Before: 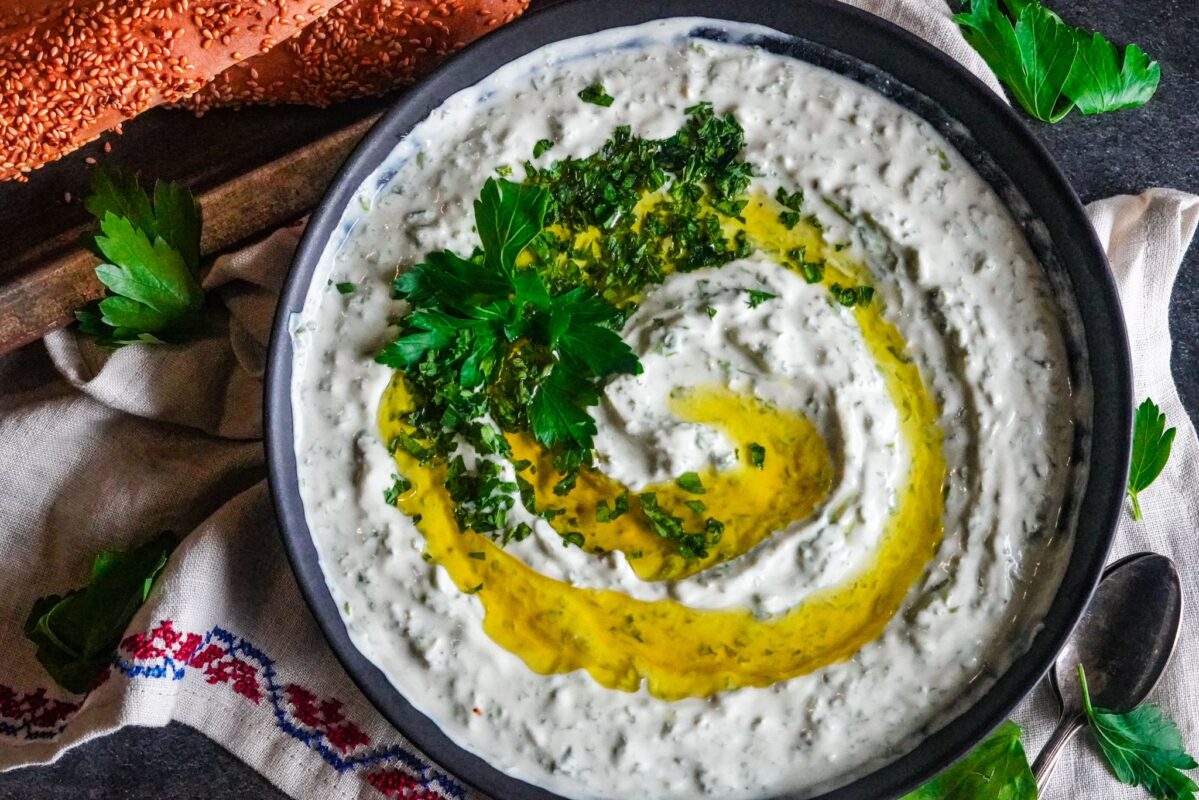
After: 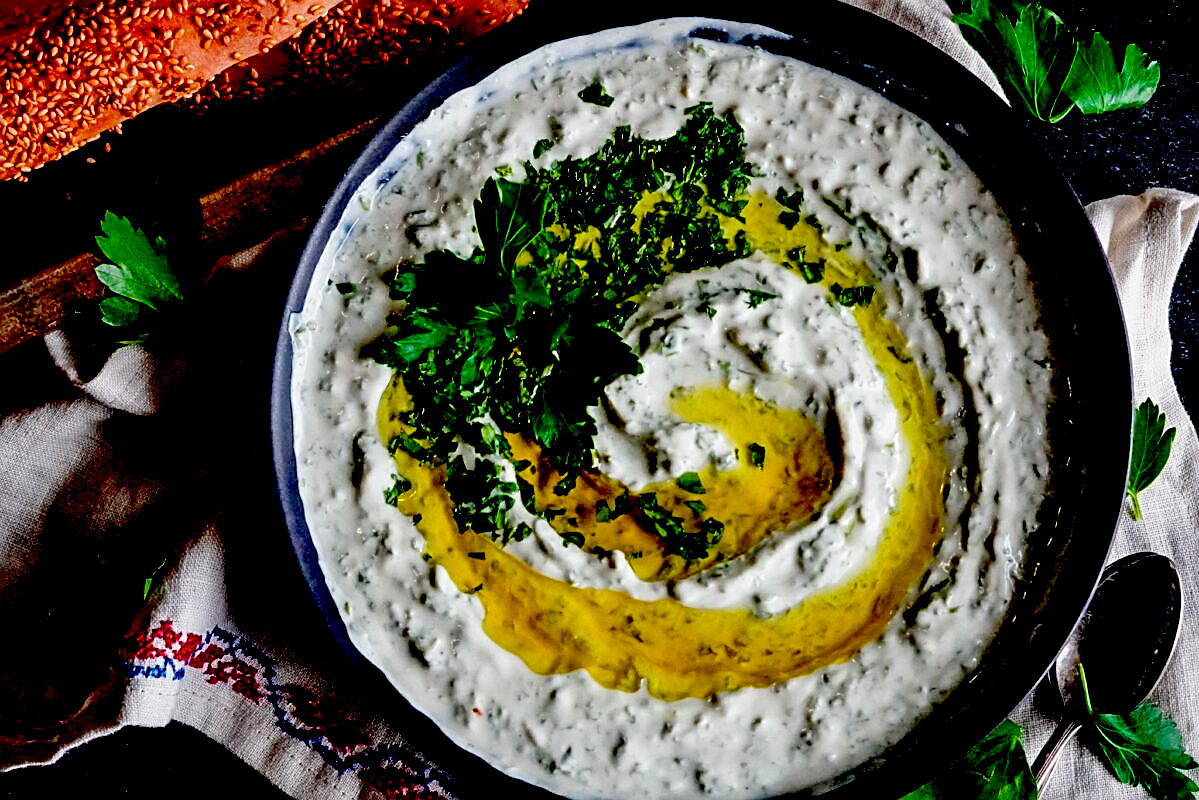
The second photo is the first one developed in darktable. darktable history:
exposure: black level correction 0.098, exposure -0.089 EV, compensate highlight preservation false
sharpen: on, module defaults
